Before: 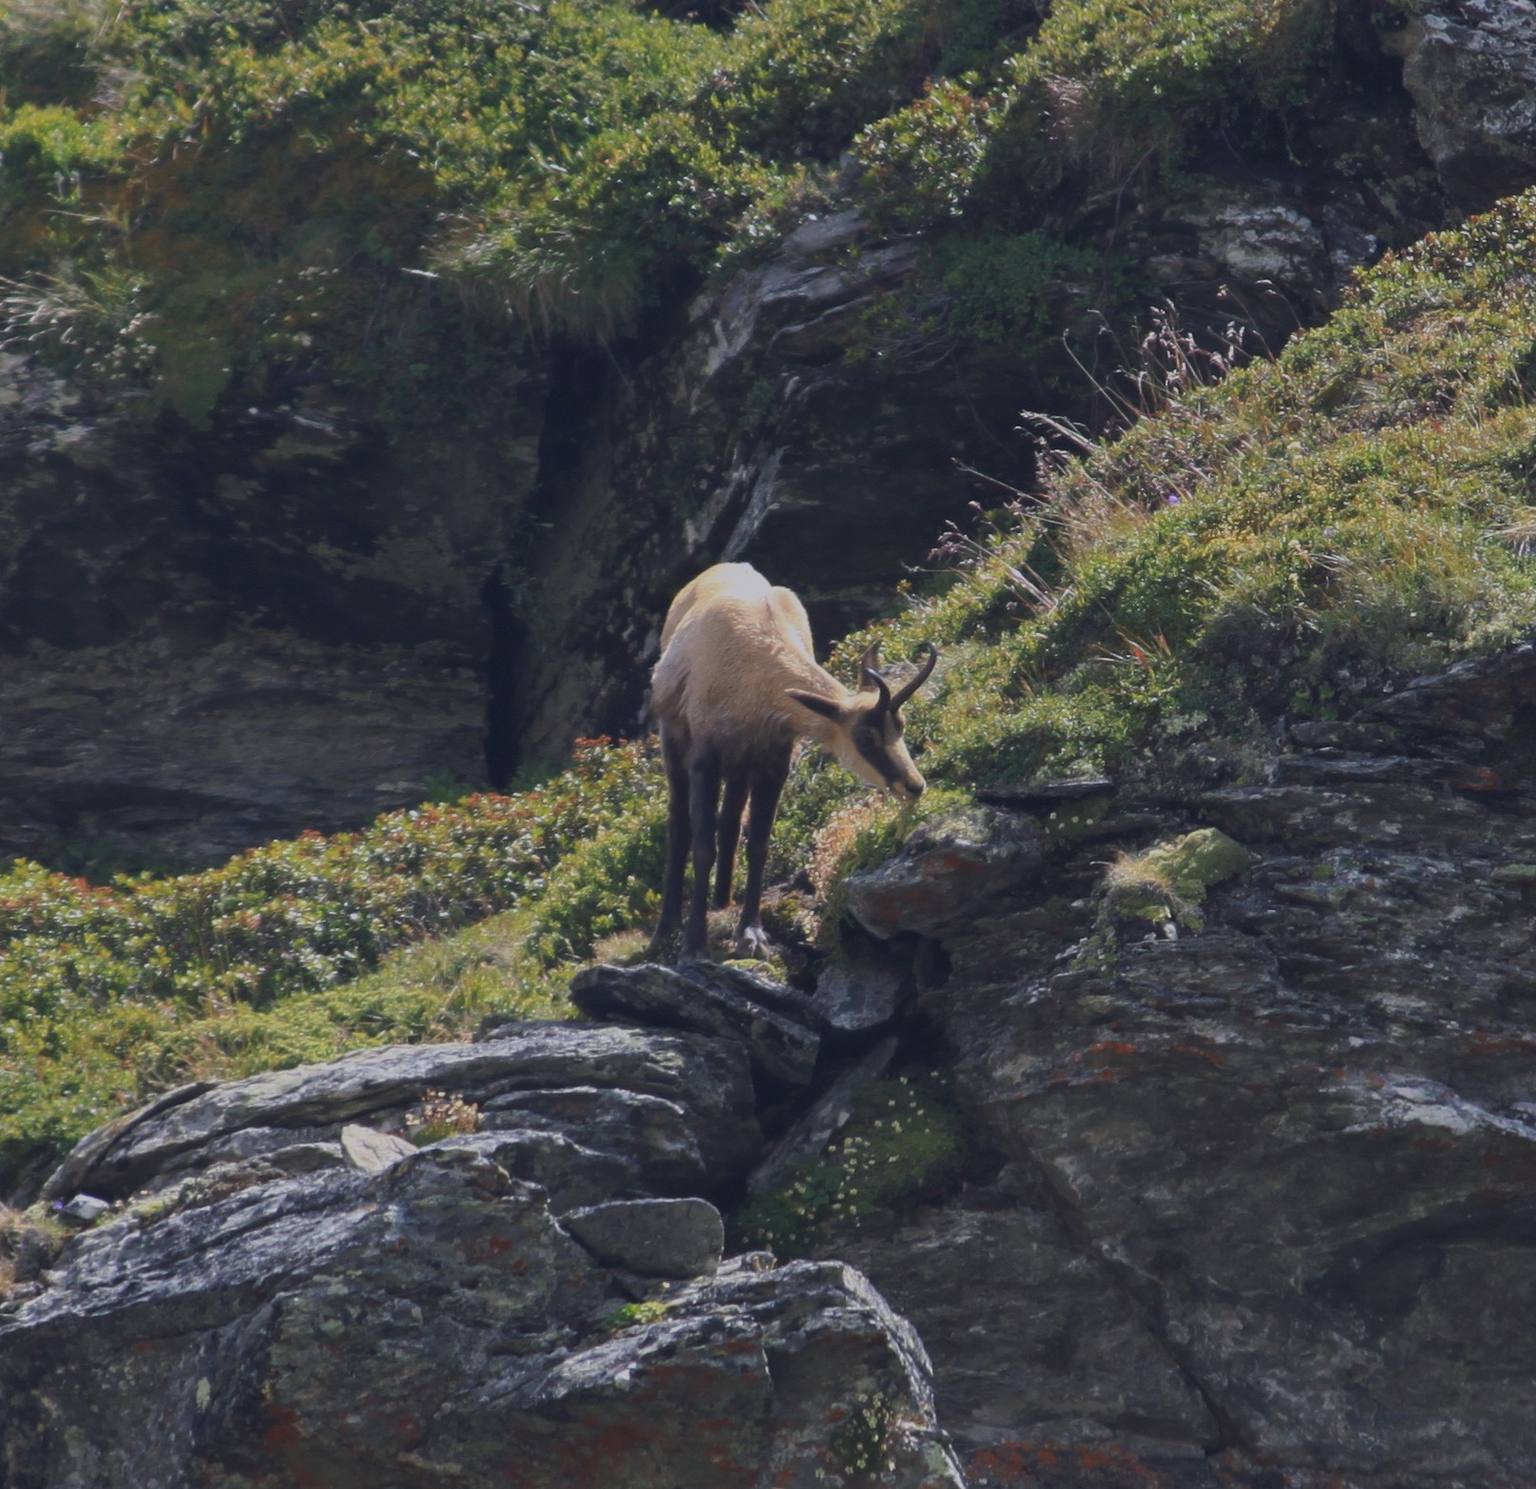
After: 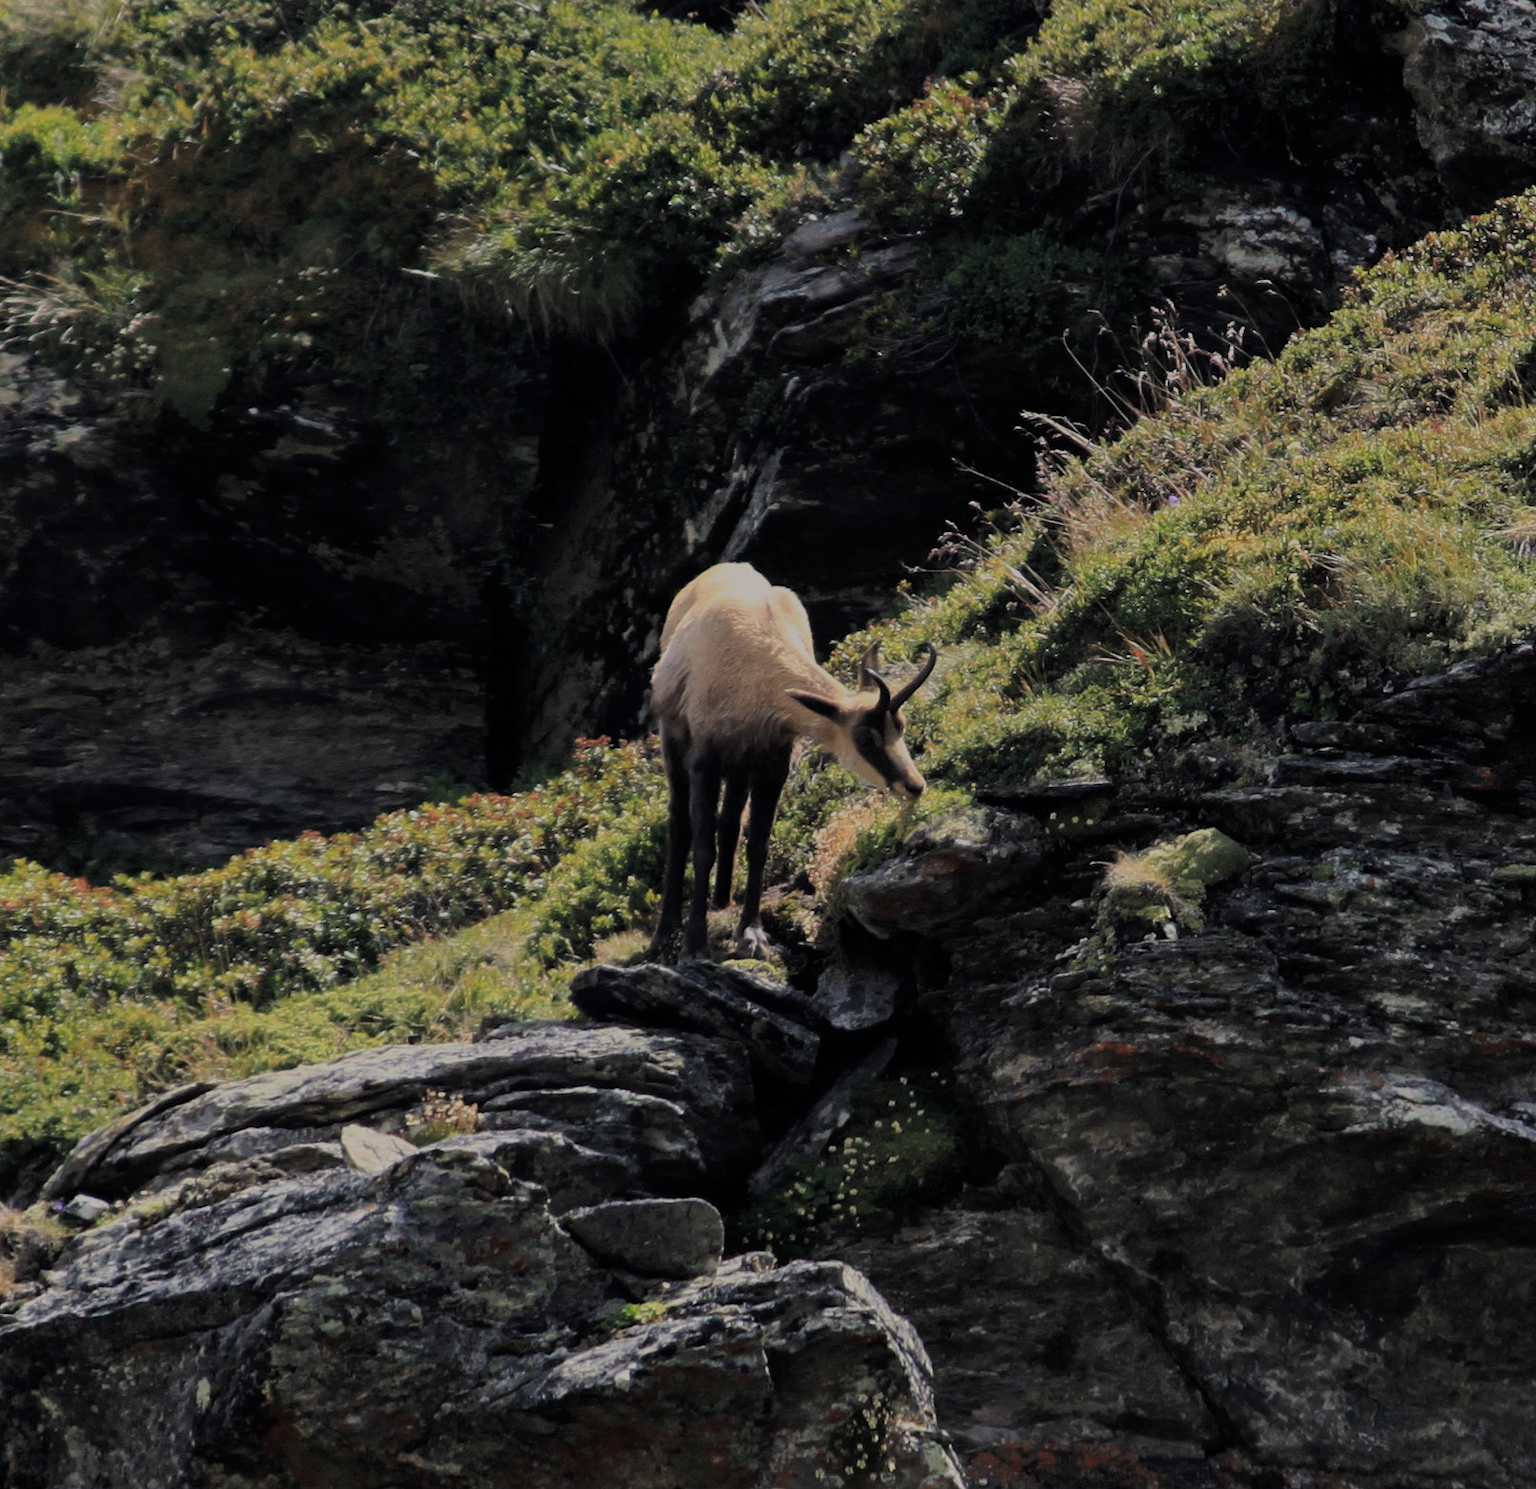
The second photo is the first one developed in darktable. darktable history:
white balance: red 1.029, blue 0.92
filmic rgb: black relative exposure -4.14 EV, white relative exposure 5.1 EV, hardness 2.11, contrast 1.165
